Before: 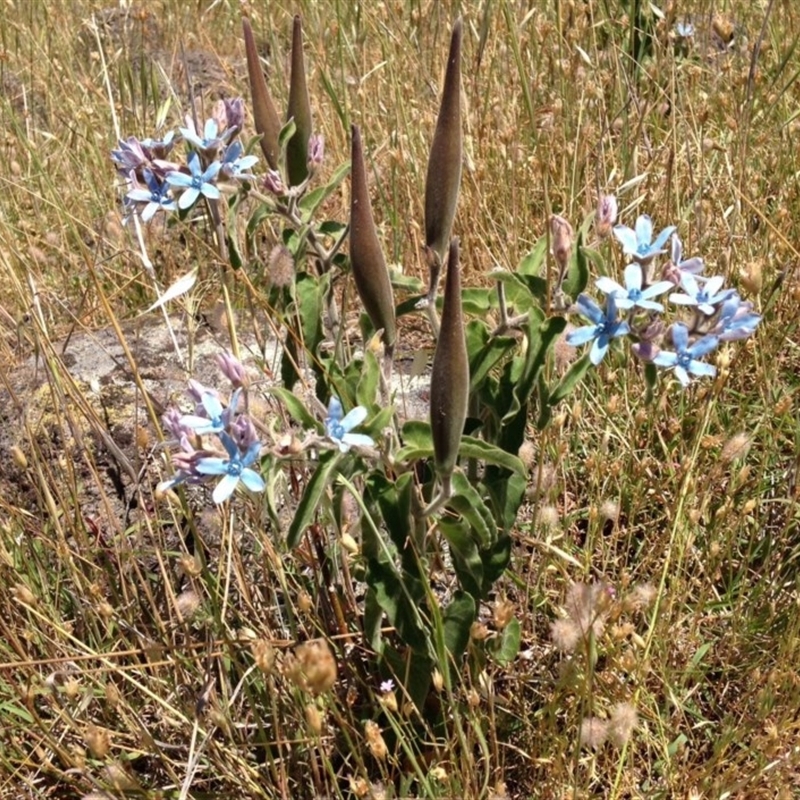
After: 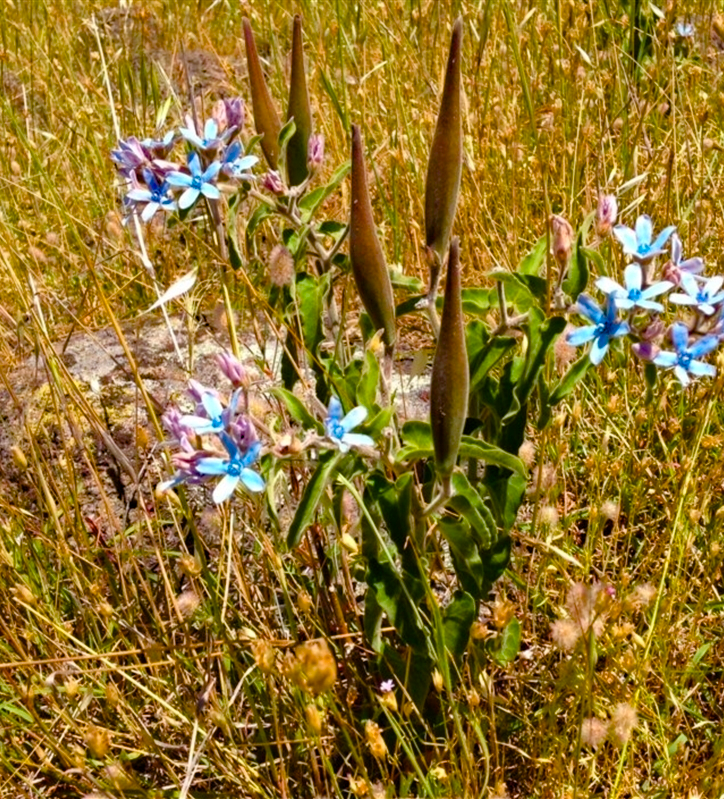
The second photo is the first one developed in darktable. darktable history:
crop: right 9.482%, bottom 0.034%
haze removal: compatibility mode true, adaptive false
color balance rgb: power › hue 73.64°, linear chroma grading › global chroma 49.576%, perceptual saturation grading › global saturation 20%, perceptual saturation grading › highlights -25.644%, perceptual saturation grading › shadows 26.013%, global vibrance 20%
shadows and highlights: soften with gaussian
